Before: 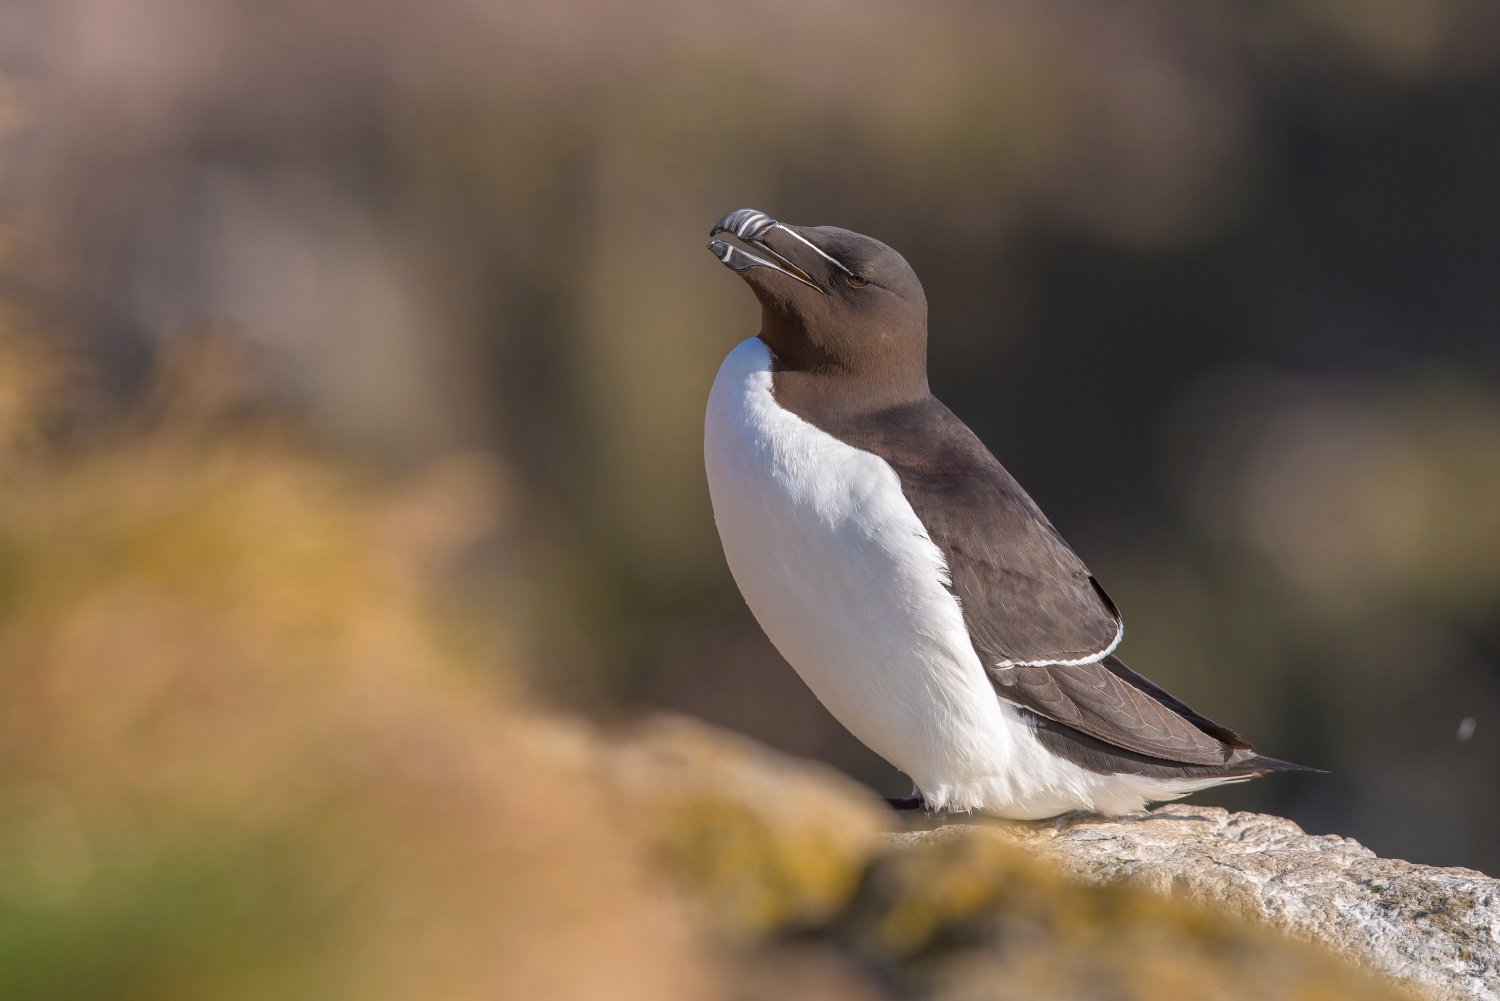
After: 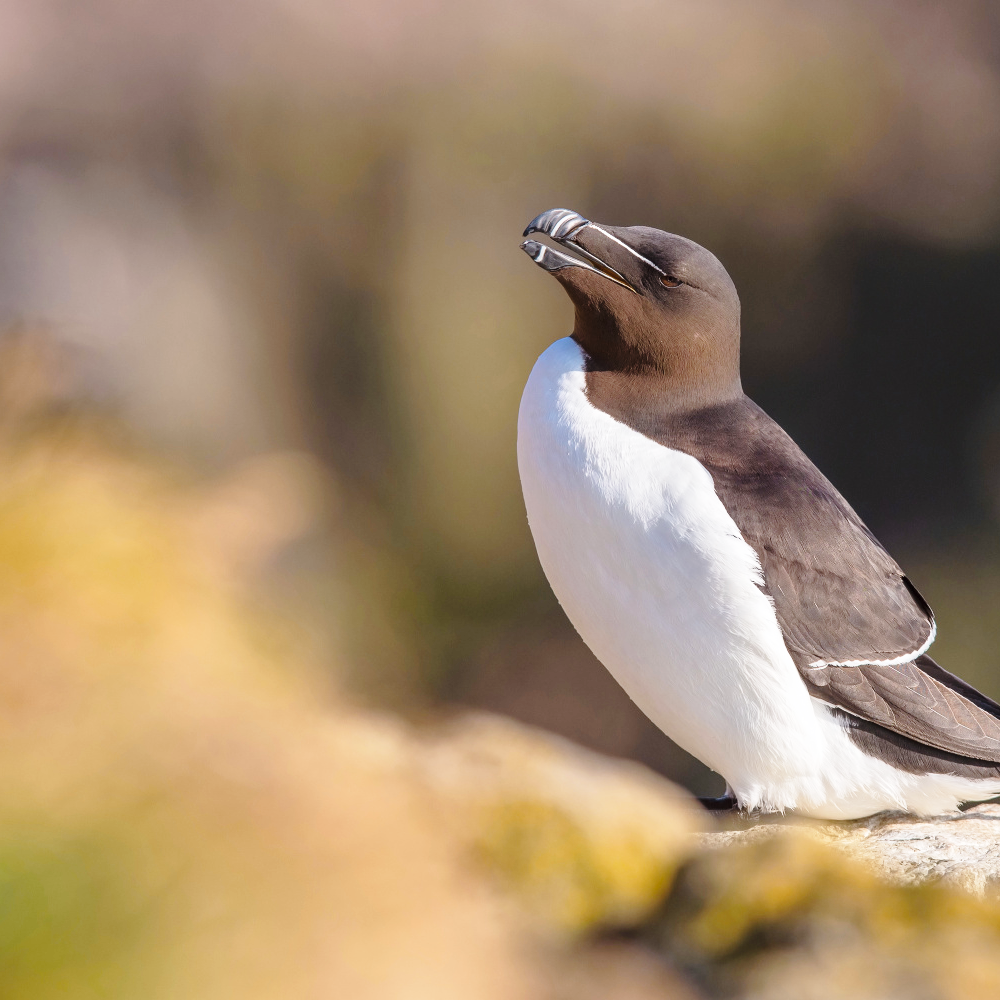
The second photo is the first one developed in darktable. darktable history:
crop and rotate: left 12.513%, right 20.804%
base curve: curves: ch0 [(0, 0) (0.028, 0.03) (0.121, 0.232) (0.46, 0.748) (0.859, 0.968) (1, 1)], preserve colors none
tone equalizer: edges refinement/feathering 500, mask exposure compensation -1.57 EV, preserve details no
